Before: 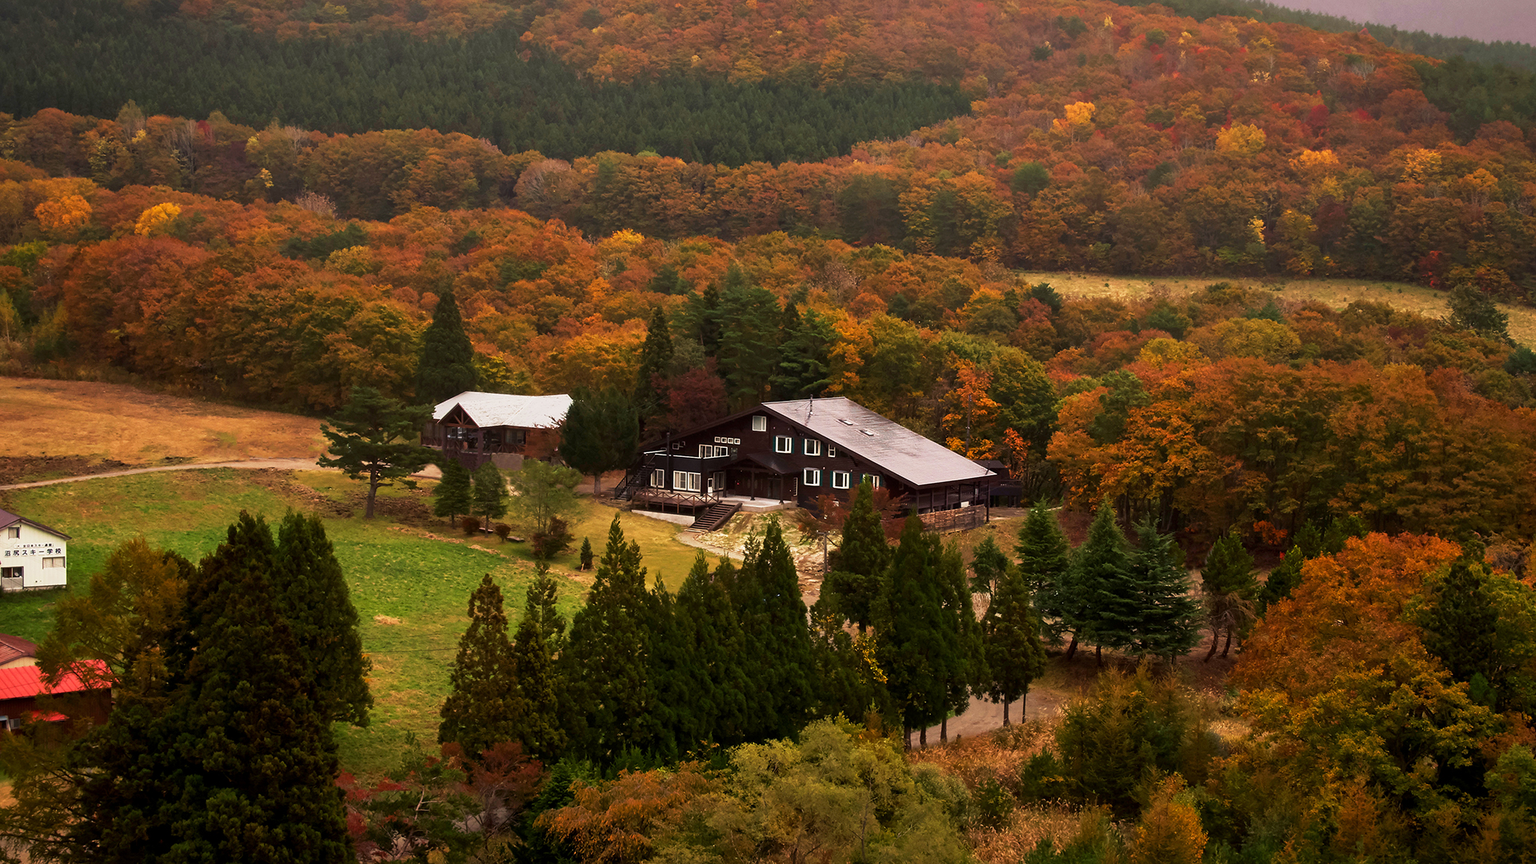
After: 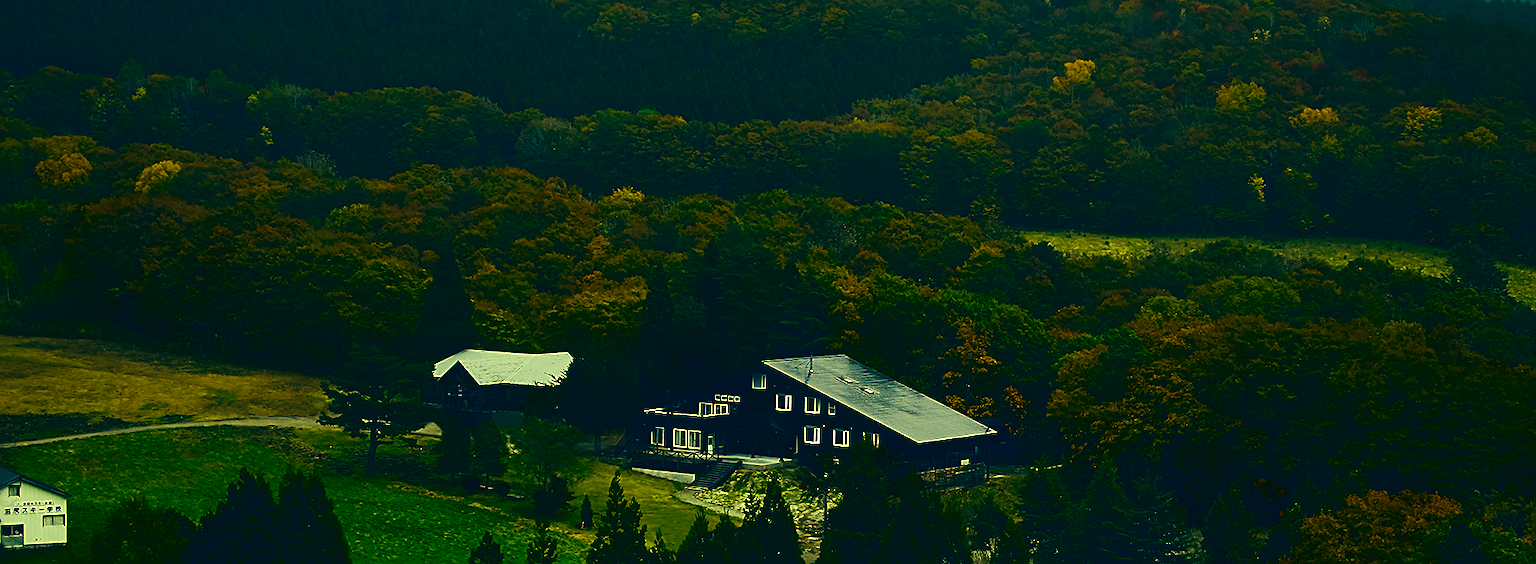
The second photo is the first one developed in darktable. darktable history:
color correction: highlights a* -16.33, highlights b* 39.92, shadows a* -39.93, shadows b* -26.69
contrast brightness saturation: brightness -0.539
crop and rotate: top 4.911%, bottom 29.703%
sharpen: on, module defaults
